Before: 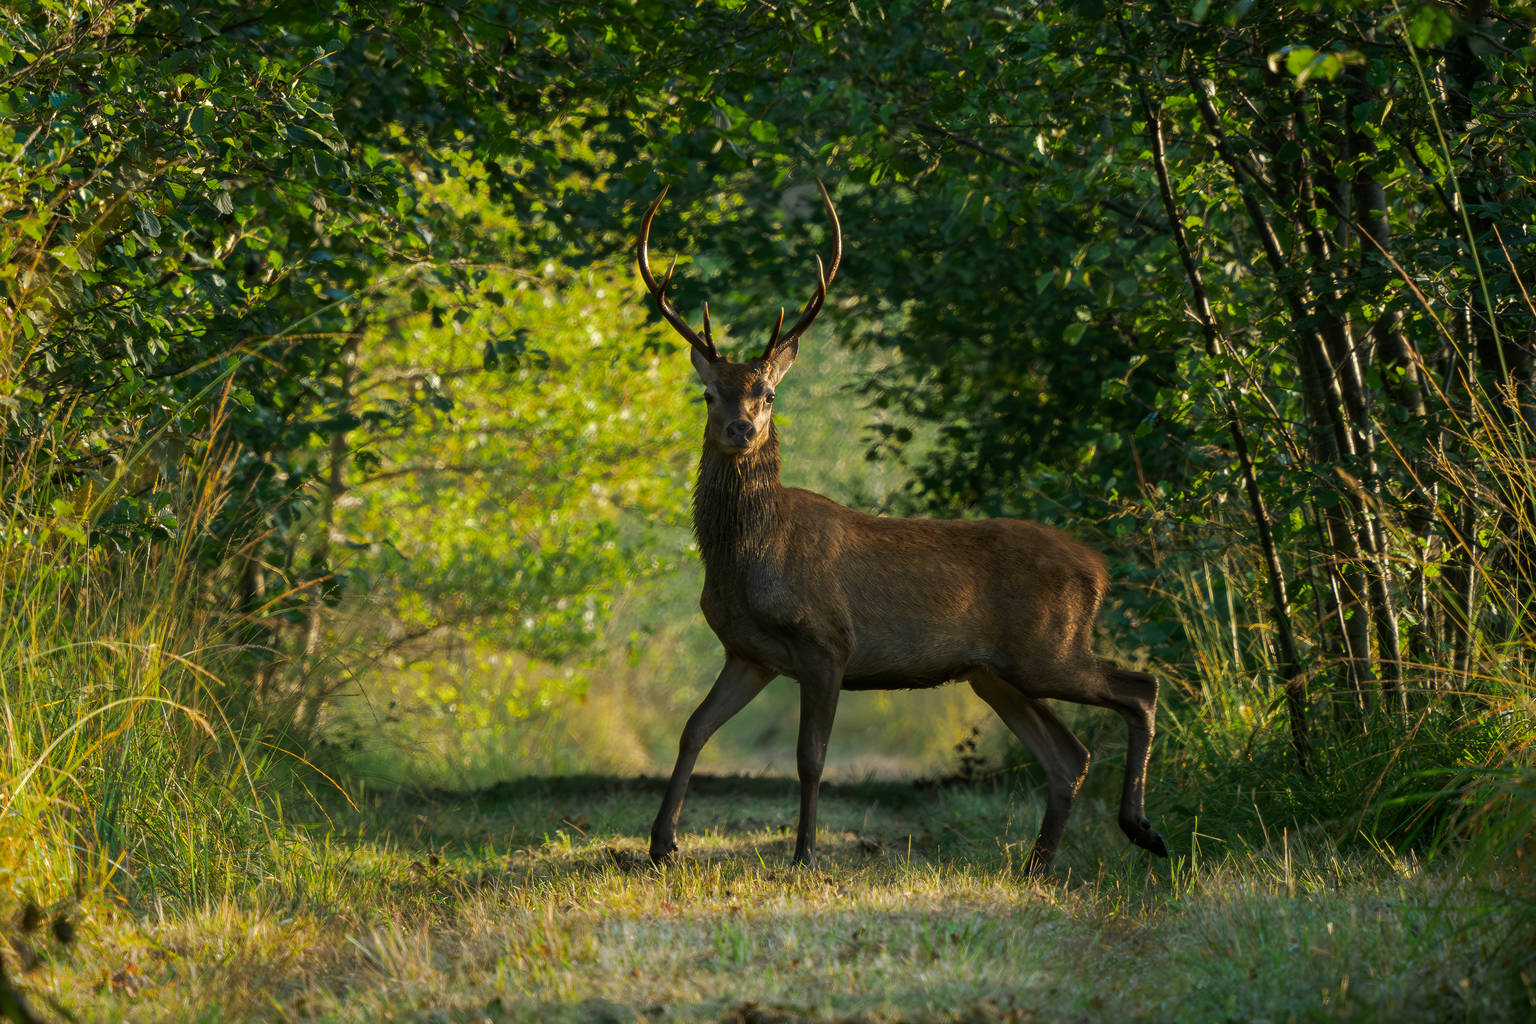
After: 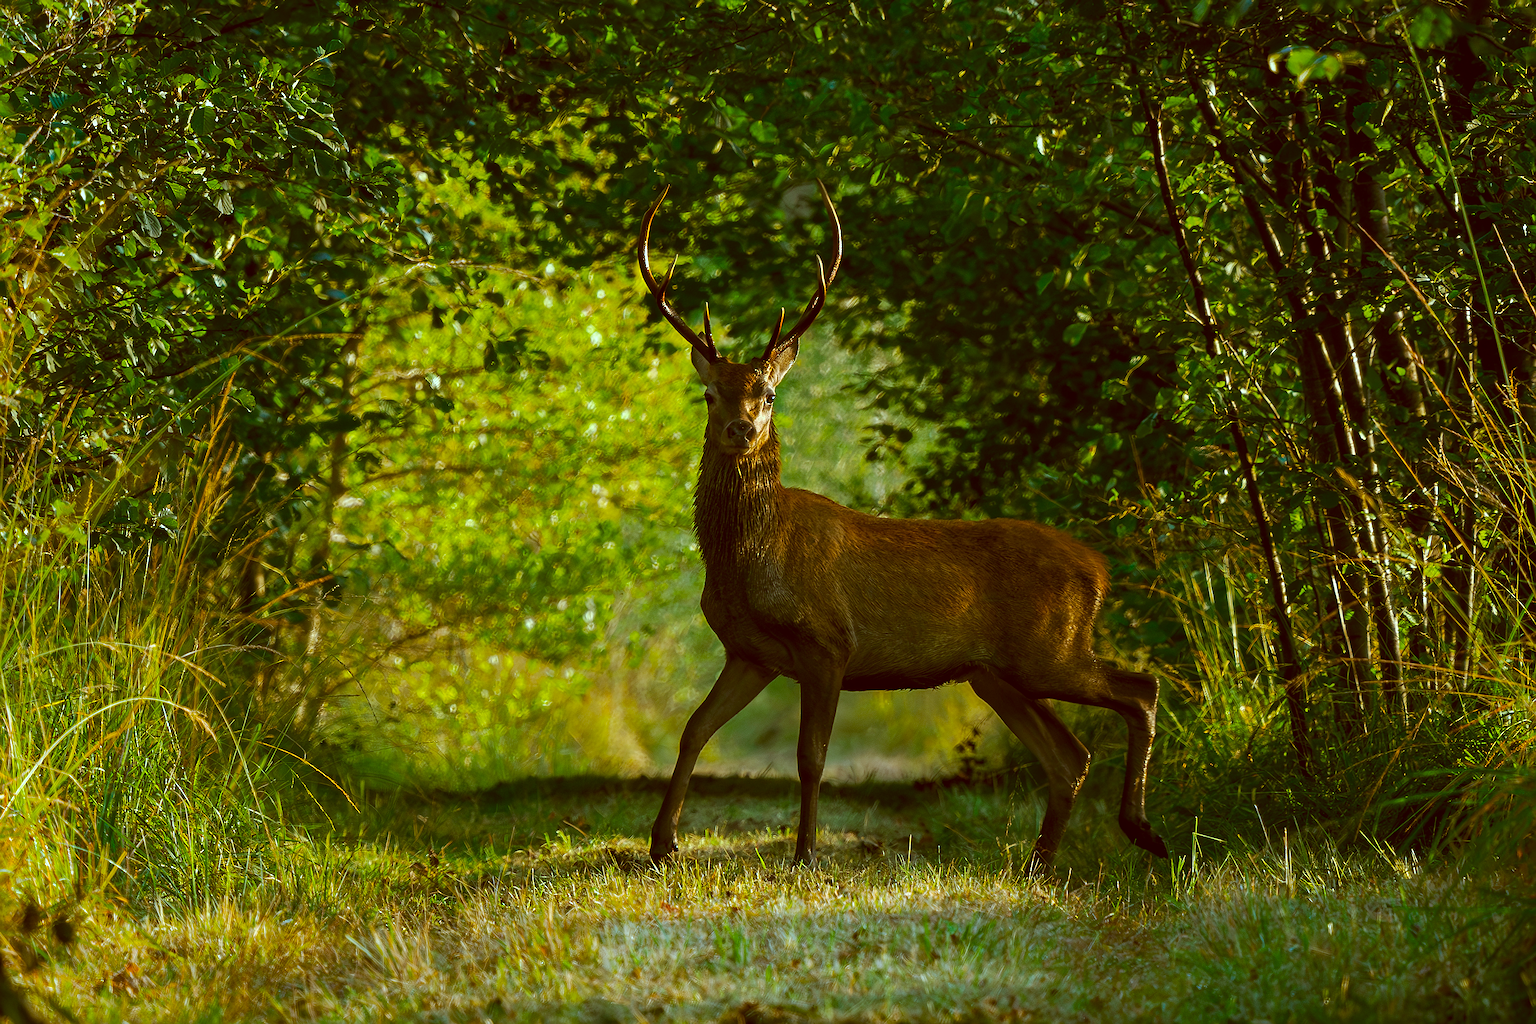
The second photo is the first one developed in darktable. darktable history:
sharpen: radius 2.543, amount 0.636
color correction: highlights a* -14.62, highlights b* -16.22, shadows a* 10.12, shadows b* 29.4
color balance rgb: linear chroma grading › shadows 16%, perceptual saturation grading › global saturation 8%, perceptual saturation grading › shadows 4%, perceptual brilliance grading › global brilliance 2%, perceptual brilliance grading › highlights 8%, perceptual brilliance grading › shadows -4%, global vibrance 16%, saturation formula JzAzBz (2021)
